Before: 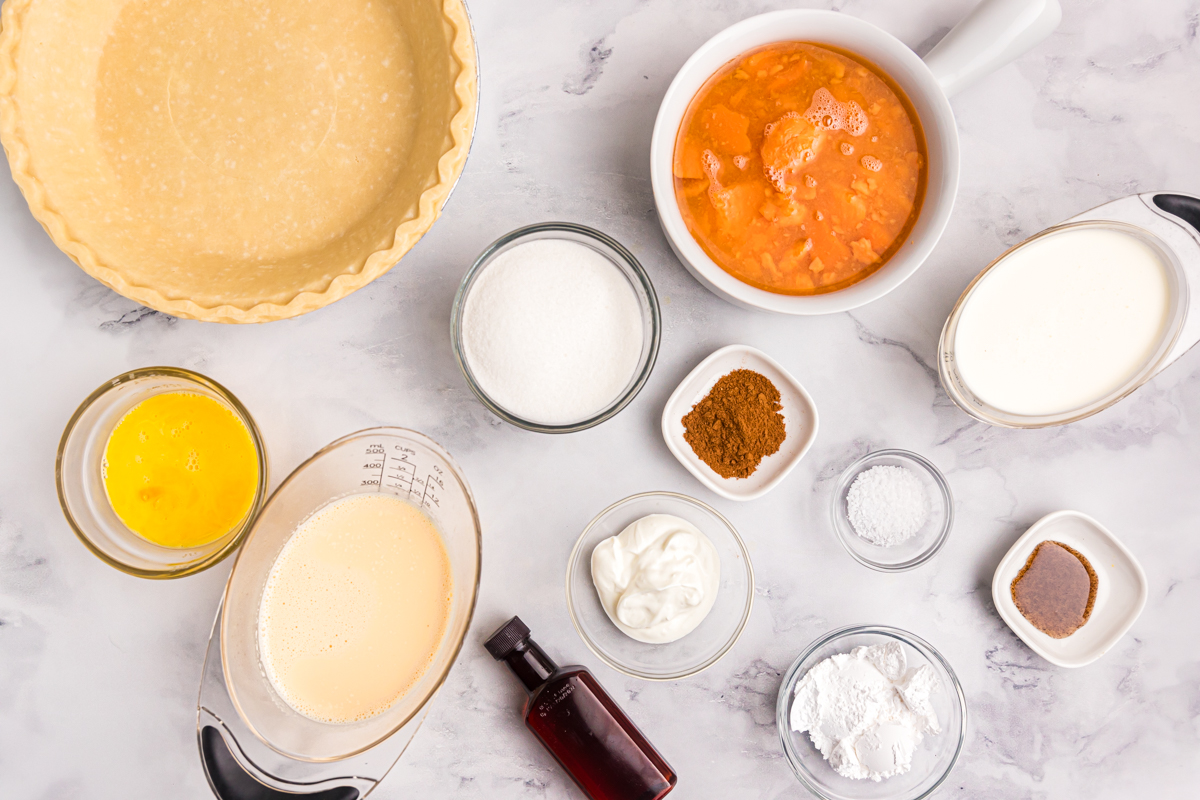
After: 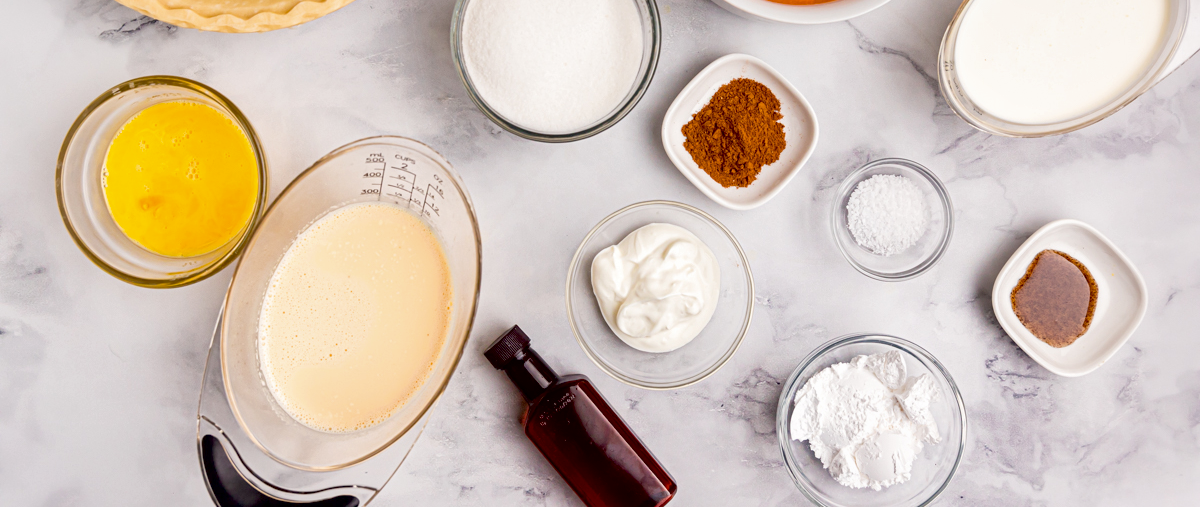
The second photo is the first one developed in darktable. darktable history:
exposure: black level correction 0.029, exposure -0.079 EV, compensate highlight preservation false
local contrast: mode bilateral grid, contrast 20, coarseness 50, detail 119%, midtone range 0.2
crop and rotate: top 36.613%
